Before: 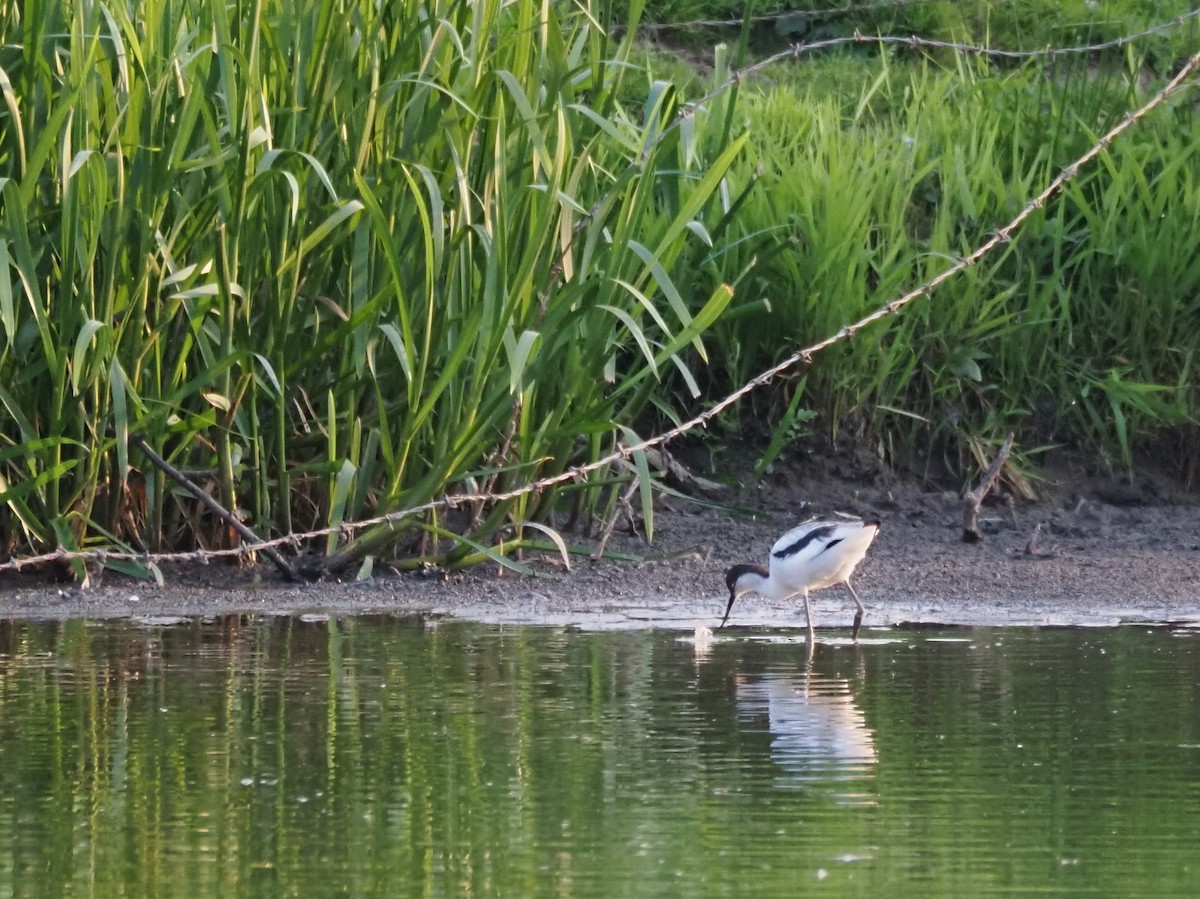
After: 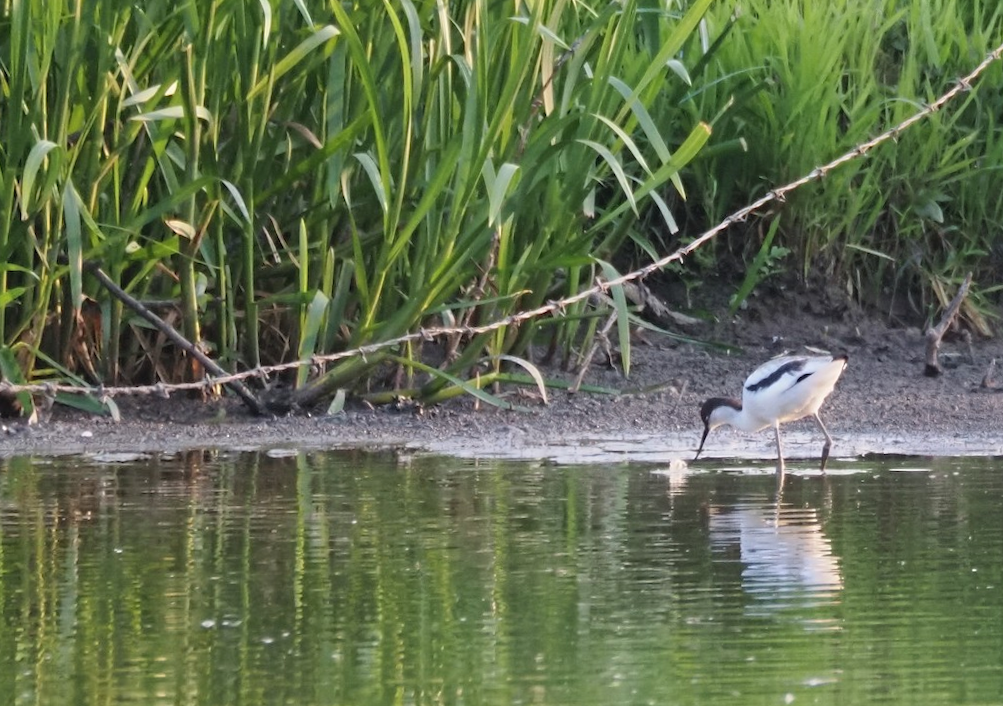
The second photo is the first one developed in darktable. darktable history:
crop and rotate: left 4.842%, top 15.51%, right 10.668%
contrast brightness saturation: contrast 0.05, brightness 0.06, saturation 0.01
rotate and perspective: rotation 0.679°, lens shift (horizontal) 0.136, crop left 0.009, crop right 0.991, crop top 0.078, crop bottom 0.95
